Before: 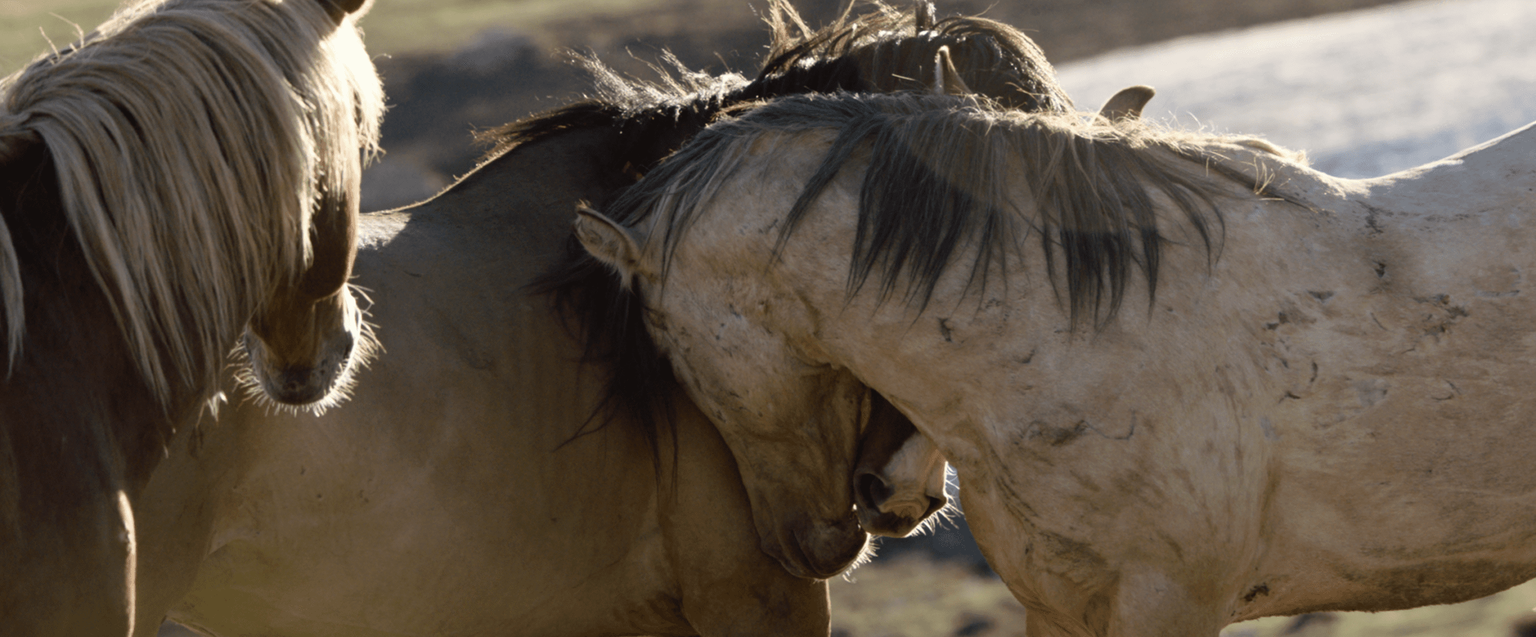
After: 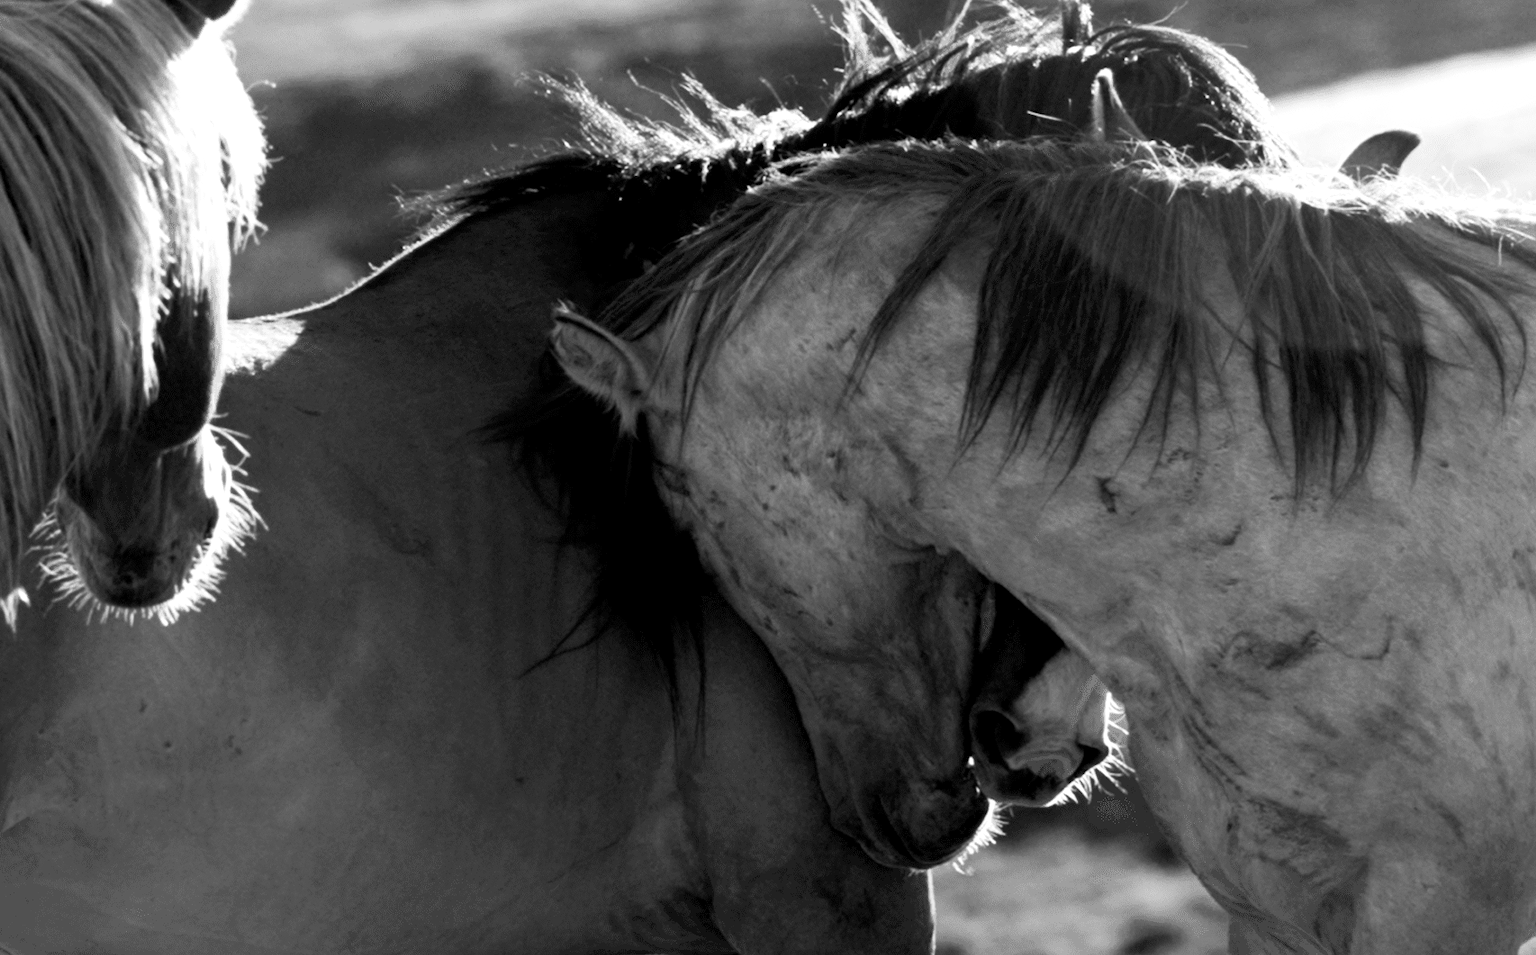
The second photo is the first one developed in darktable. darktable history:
monochrome: on, module defaults
color balance rgb: shadows lift › luminance -21.66%, shadows lift › chroma 8.98%, shadows lift › hue 283.37°, power › chroma 1.55%, power › hue 25.59°, highlights gain › luminance 6.08%, highlights gain › chroma 2.55%, highlights gain › hue 90°, global offset › luminance -0.87%, perceptual saturation grading › global saturation 27.49%, perceptual saturation grading › highlights -28.39%, perceptual saturation grading › mid-tones 15.22%, perceptual saturation grading › shadows 33.98%, perceptual brilliance grading › highlights 10%, perceptual brilliance grading › mid-tones 5%
contrast brightness saturation: contrast 0.2, brightness 0.16, saturation 0.22
crop and rotate: left 13.537%, right 19.796%
